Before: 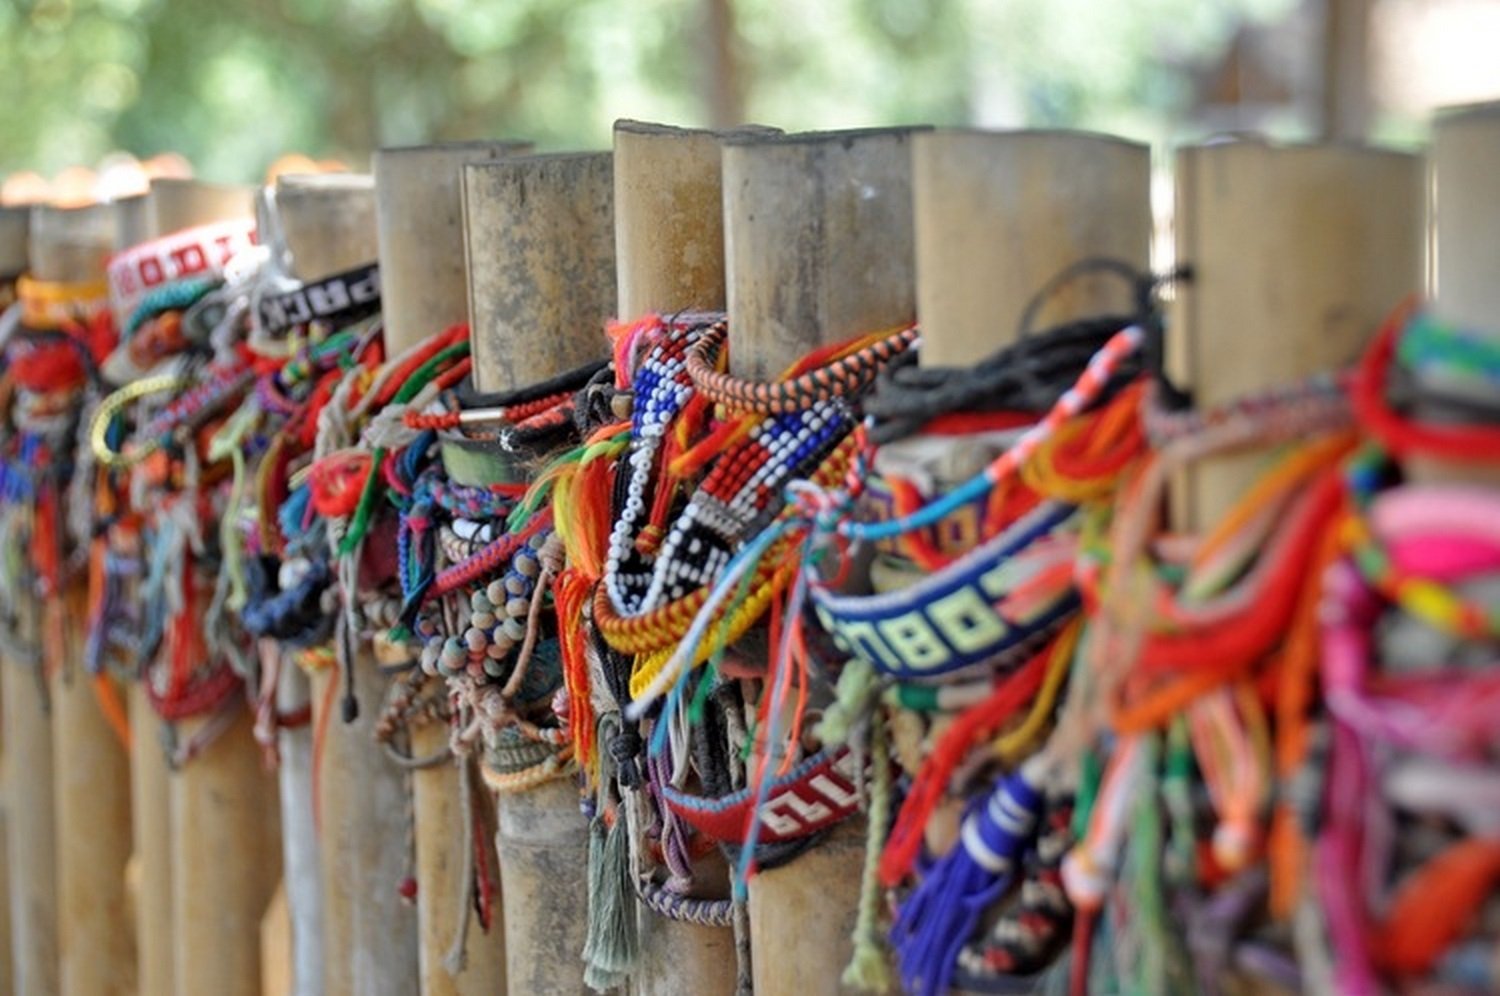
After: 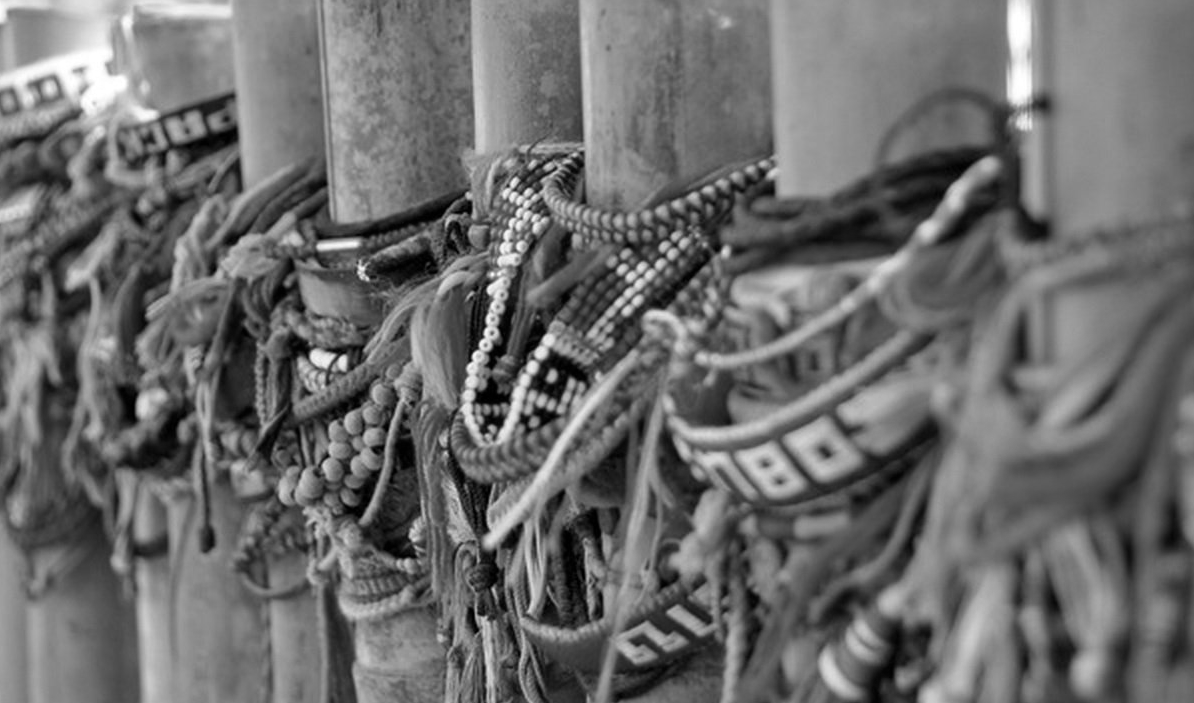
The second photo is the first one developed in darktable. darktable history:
crop: left 9.534%, top 17.086%, right 10.827%, bottom 12.331%
color calibration: output gray [0.22, 0.42, 0.37, 0], illuminant Planckian (black body), x 0.375, y 0.374, temperature 4118.83 K
